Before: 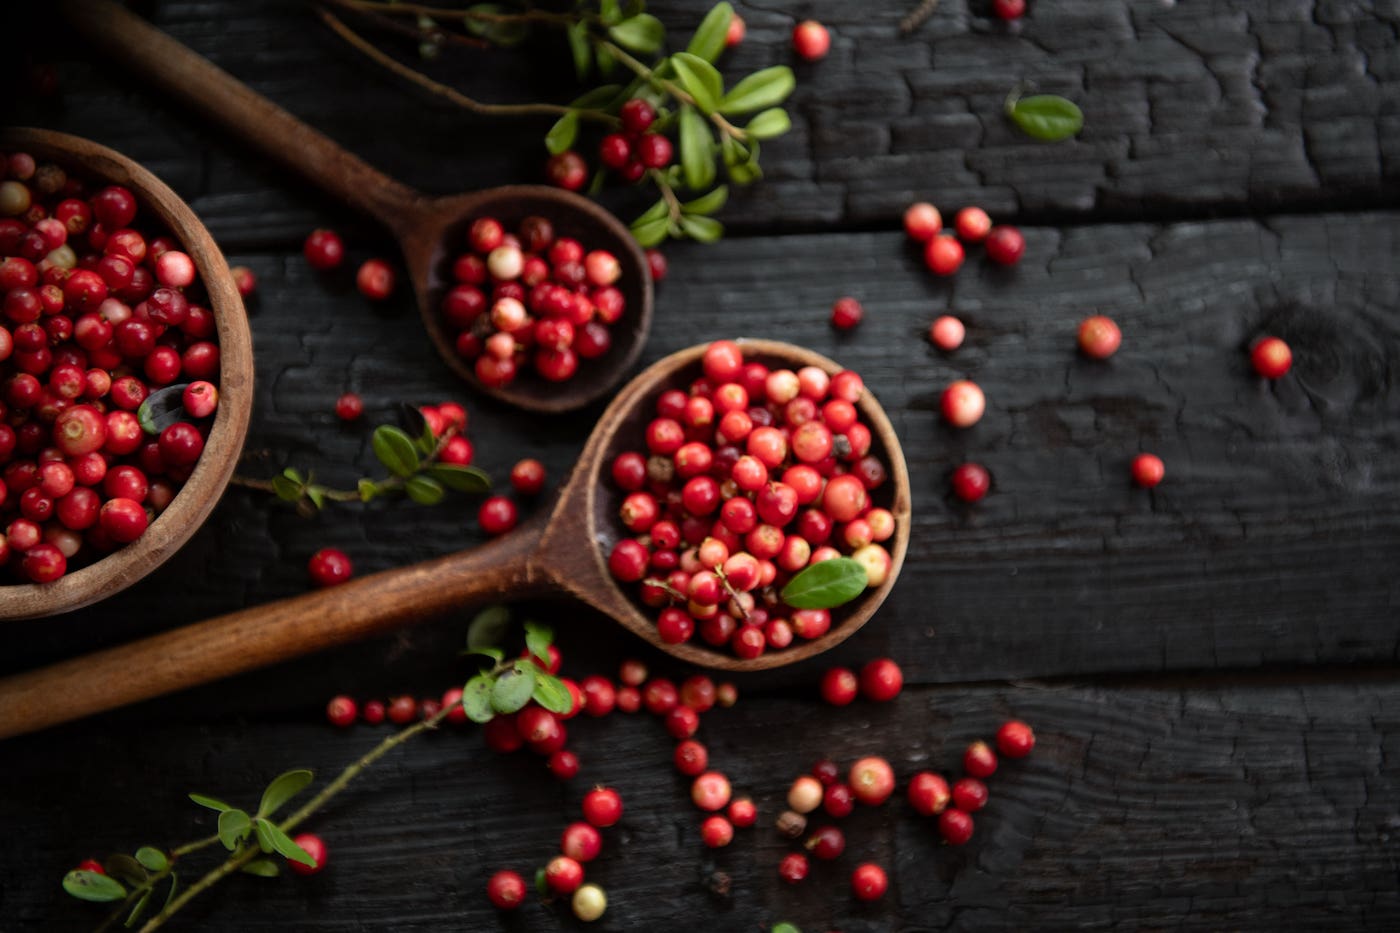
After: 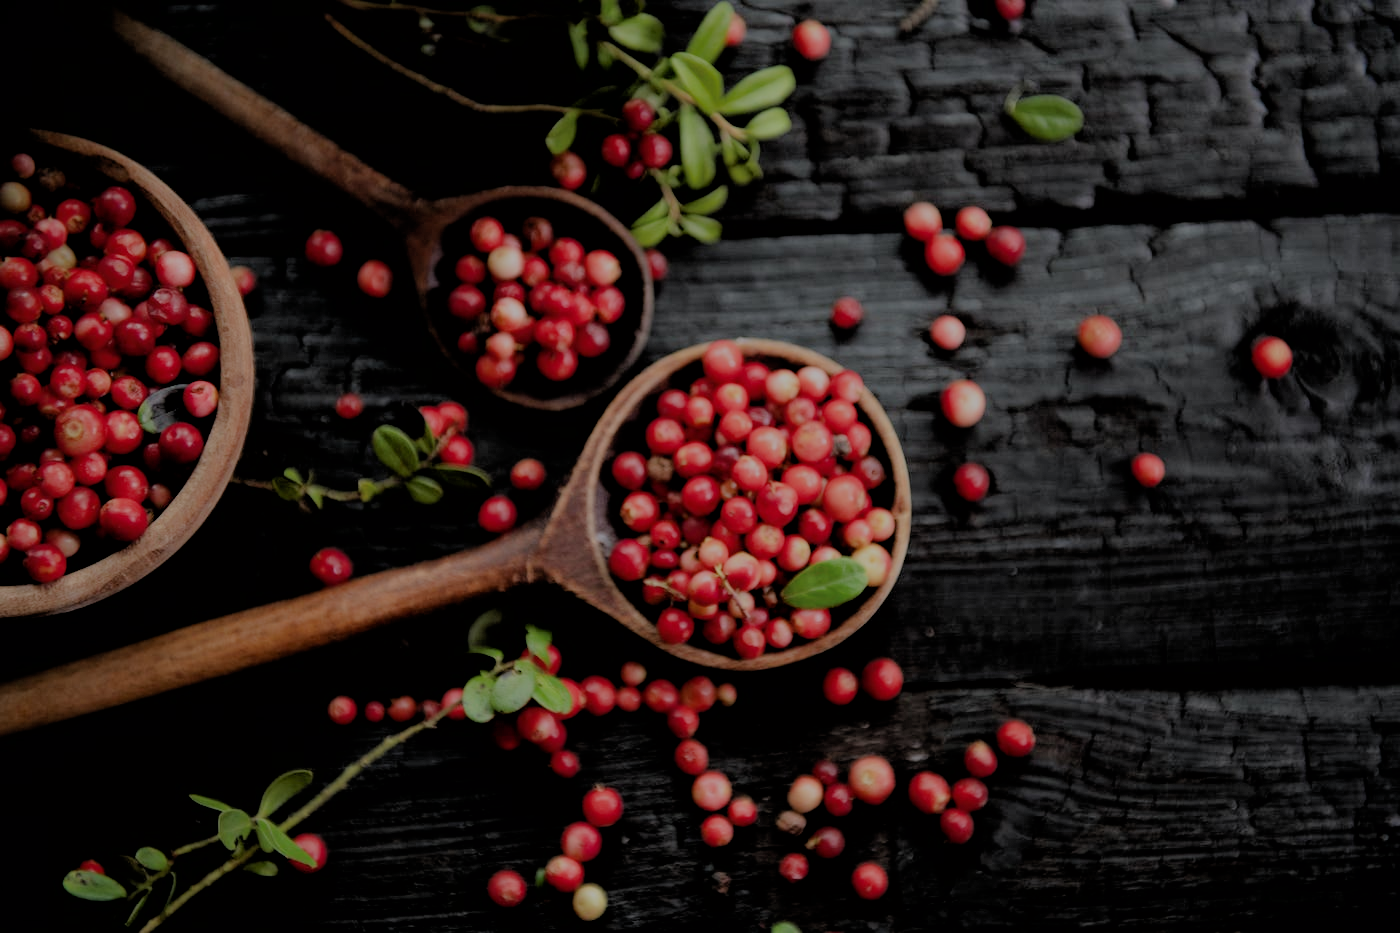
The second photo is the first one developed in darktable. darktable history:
white balance: emerald 1
filmic rgb: black relative exposure -4.42 EV, white relative exposure 6.58 EV, hardness 1.85, contrast 0.5
